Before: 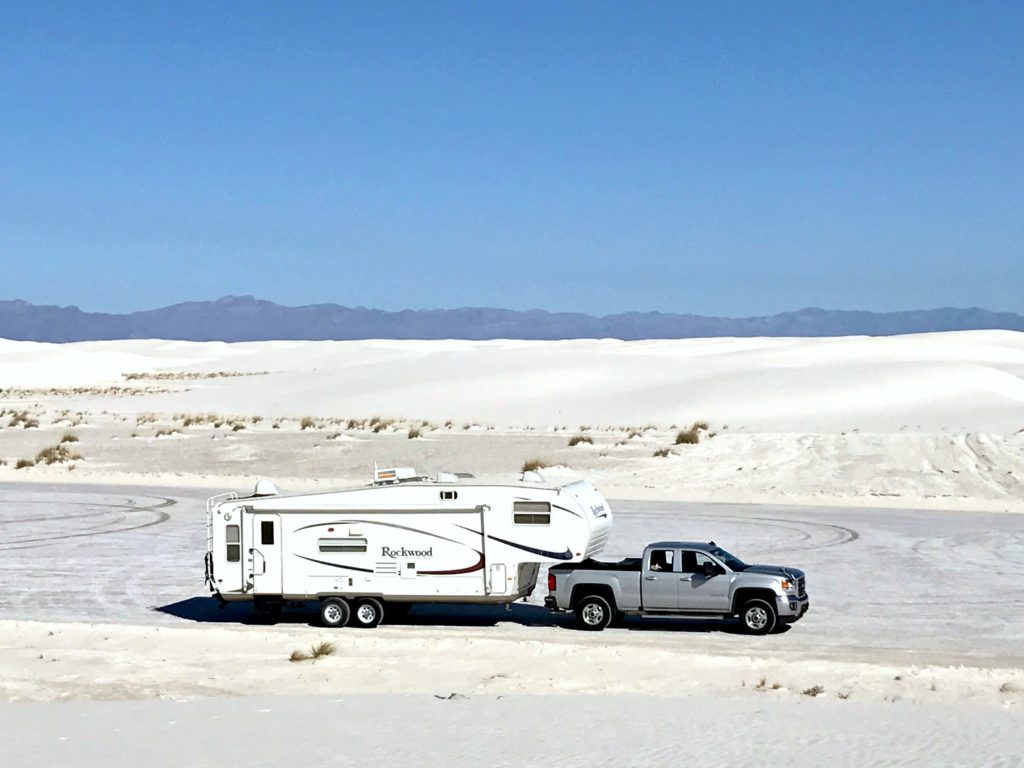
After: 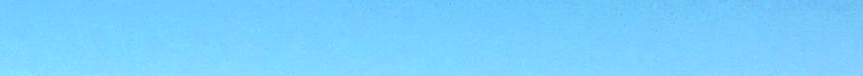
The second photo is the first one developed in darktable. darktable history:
exposure: black level correction 0, exposure 0.7 EV, compensate exposure bias true, compensate highlight preservation false
shadows and highlights: low approximation 0.01, soften with gaussian
color zones: curves: ch0 [(0.018, 0.548) (0.224, 0.64) (0.425, 0.447) (0.675, 0.575) (0.732, 0.579)]; ch1 [(0.066, 0.487) (0.25, 0.5) (0.404, 0.43) (0.75, 0.421) (0.956, 0.421)]; ch2 [(0.044, 0.561) (0.215, 0.465) (0.399, 0.544) (0.465, 0.548) (0.614, 0.447) (0.724, 0.43) (0.882, 0.623) (0.956, 0.632)]
crop and rotate: left 9.644%, top 9.491%, right 6.021%, bottom 80.509%
